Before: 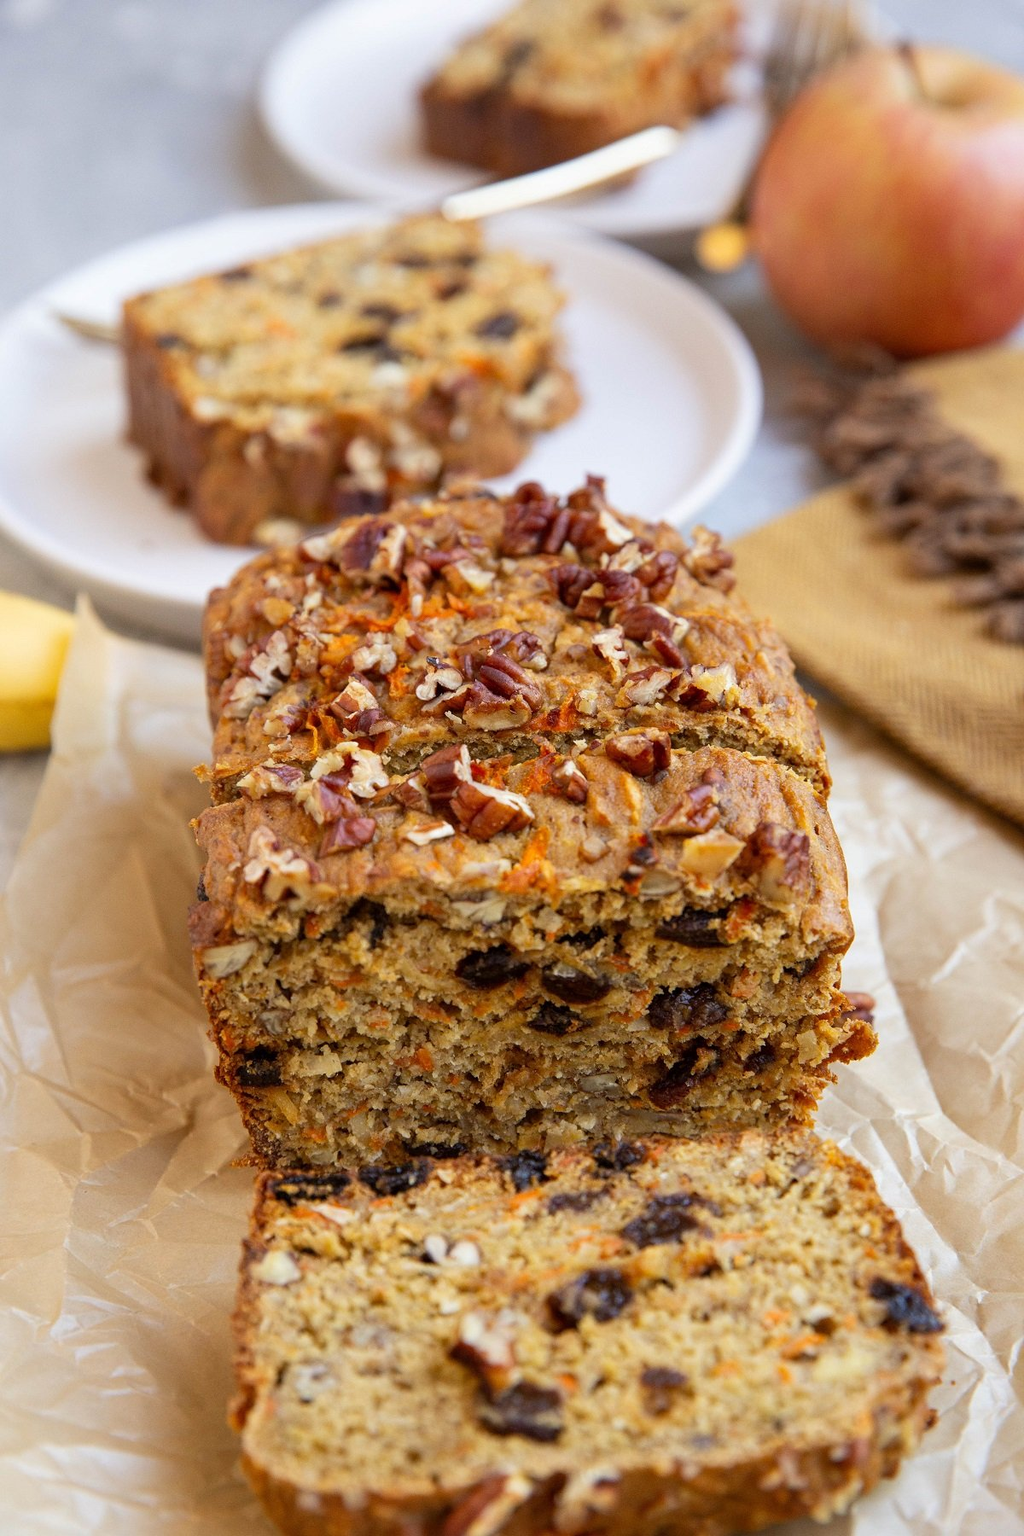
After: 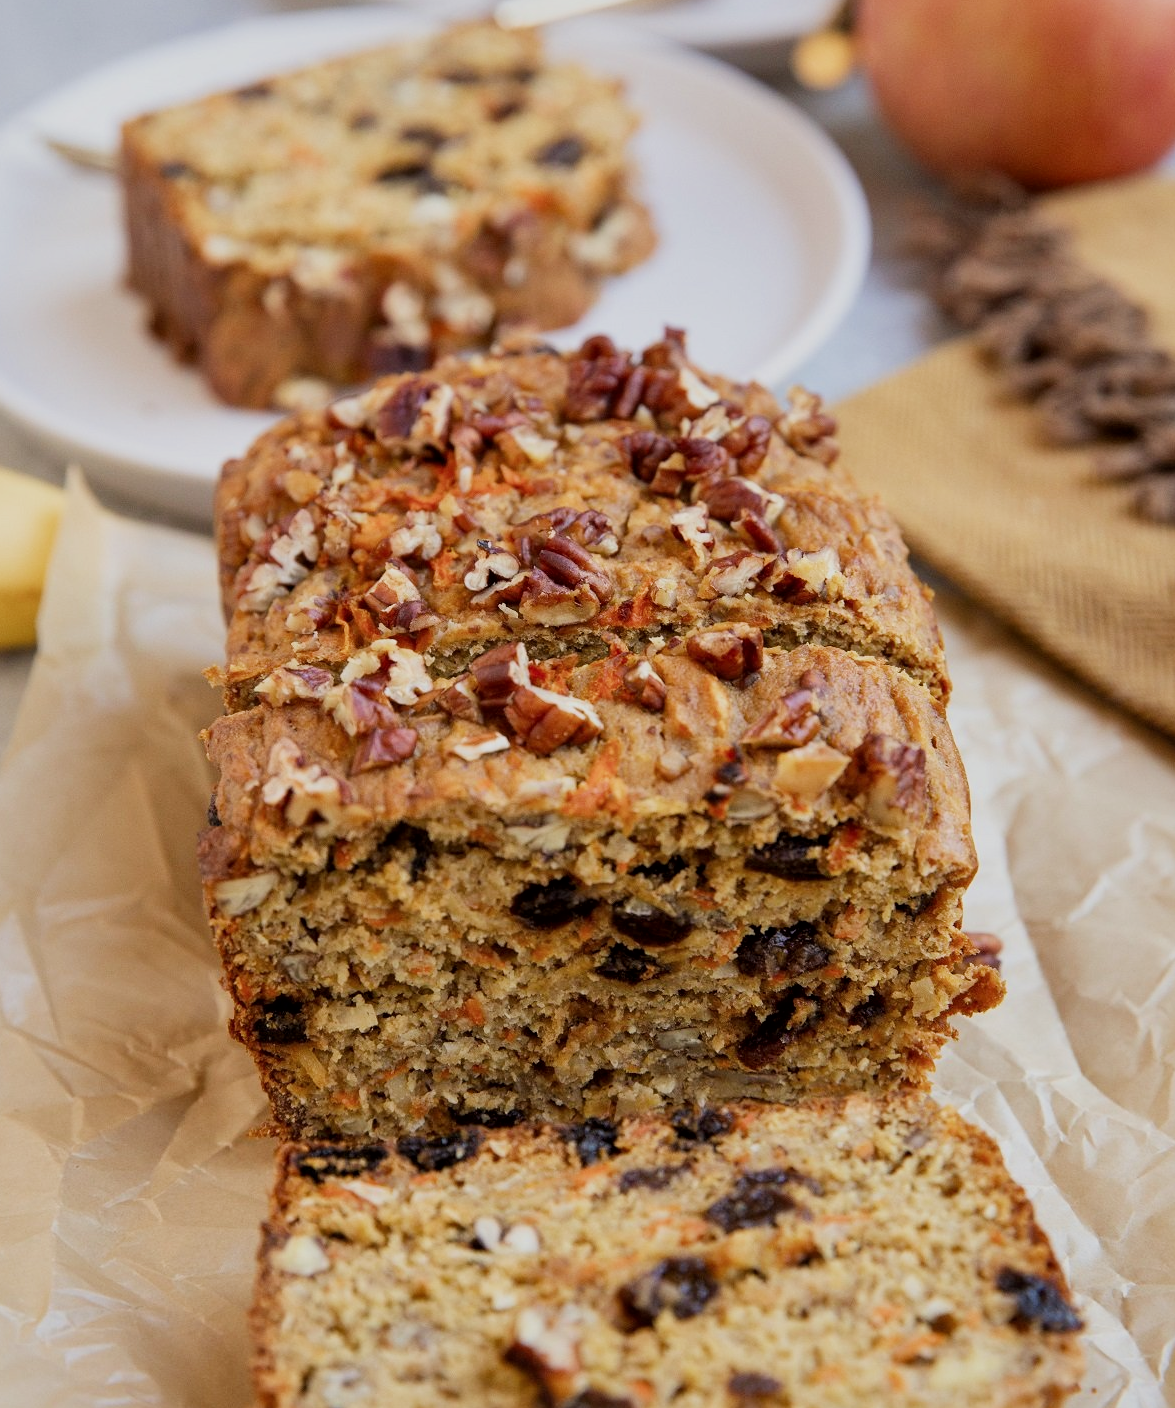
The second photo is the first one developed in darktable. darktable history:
filmic rgb: black relative exposure -16 EV, white relative exposure 4.91 EV, hardness 6.19, add noise in highlights 0.001, color science v3 (2019), use custom middle-gray values true, contrast in highlights soft
crop and rotate: left 1.939%, top 12.795%, right 0.143%, bottom 8.934%
local contrast: mode bilateral grid, contrast 19, coarseness 51, detail 120%, midtone range 0.2
